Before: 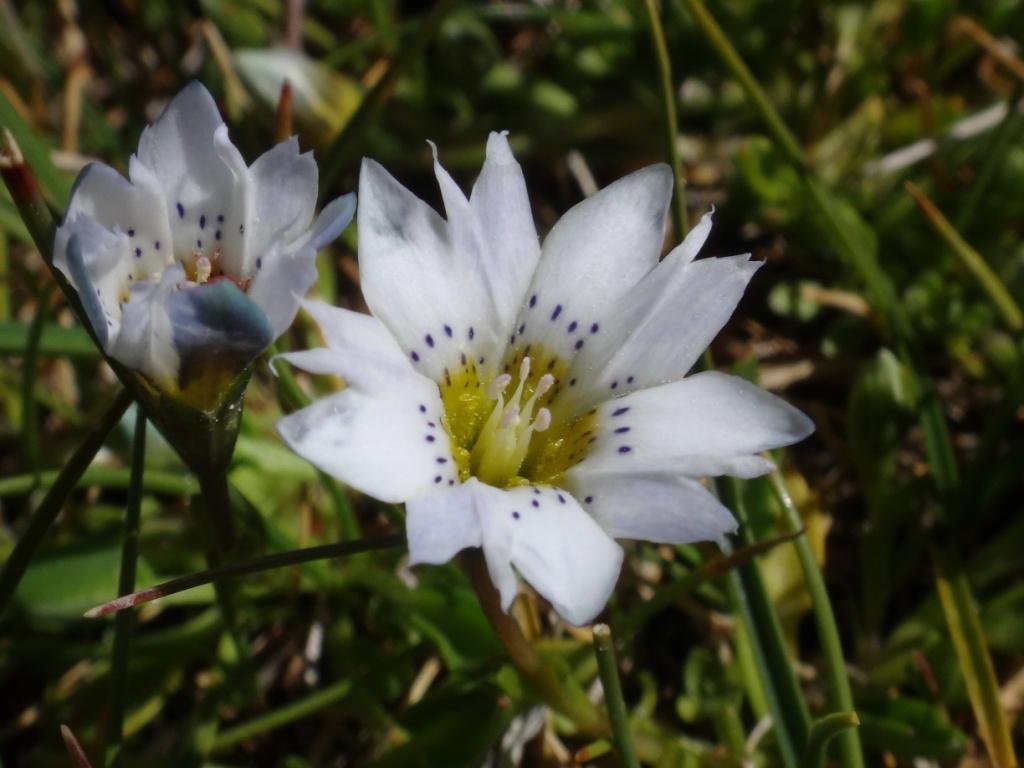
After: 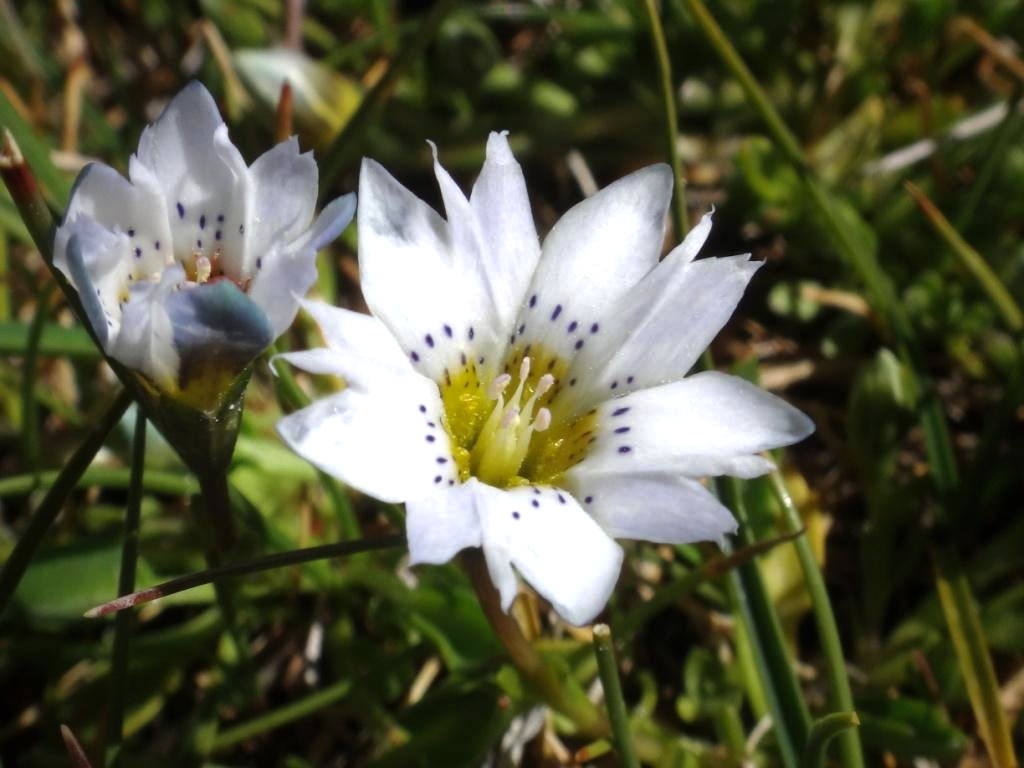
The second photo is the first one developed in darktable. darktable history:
shadows and highlights: shadows 25.55, highlights -23.25
tone equalizer: -8 EV -0.762 EV, -7 EV -0.736 EV, -6 EV -0.591 EV, -5 EV -0.416 EV, -3 EV 0.374 EV, -2 EV 0.6 EV, -1 EV 0.676 EV, +0 EV 0.744 EV, smoothing diameter 24.78%, edges refinement/feathering 12.58, preserve details guided filter
